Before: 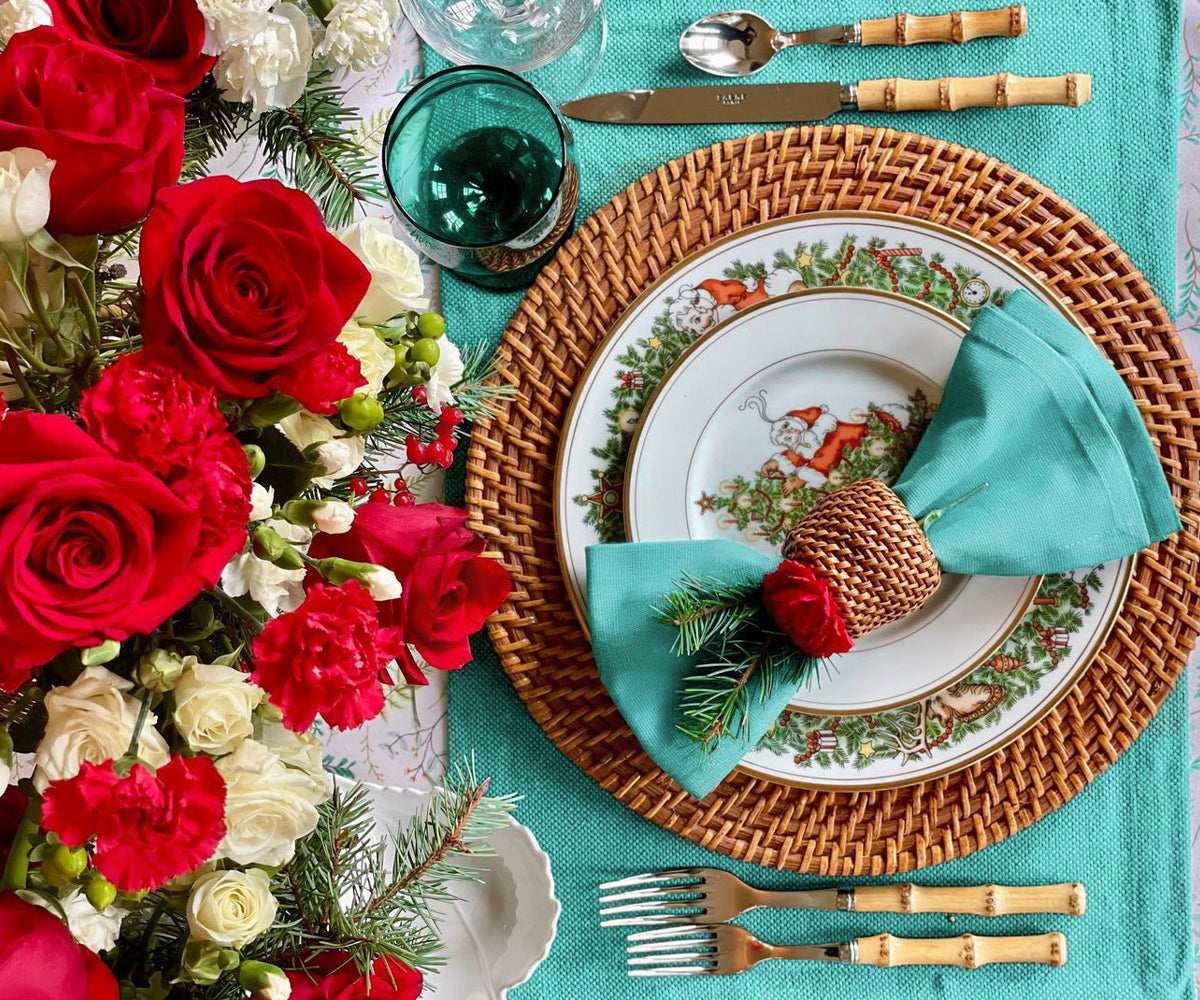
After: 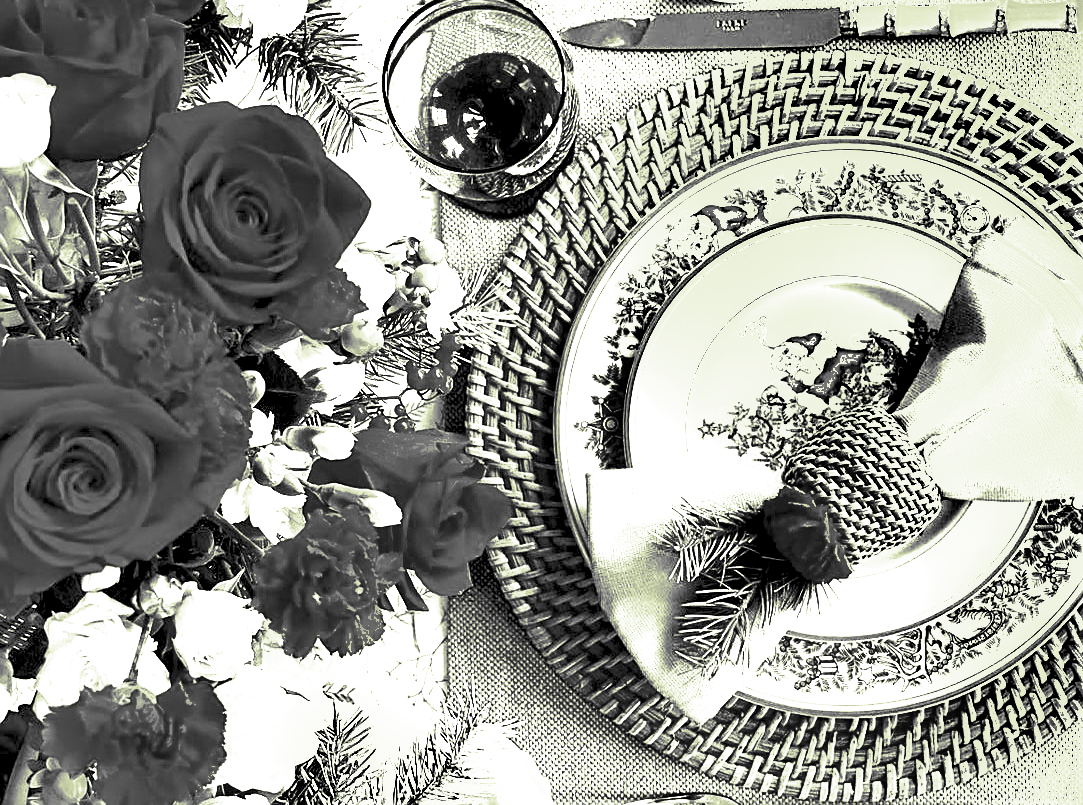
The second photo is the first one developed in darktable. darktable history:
exposure: black level correction 0.005, exposure 2.084 EV, compensate highlight preservation false
contrast brightness saturation: brightness 0.09, saturation 0.19
shadows and highlights: soften with gaussian
monochrome: a -4.13, b 5.16, size 1
sharpen: amount 0.575
crop: top 7.49%, right 9.717%, bottom 11.943%
split-toning: shadows › hue 290.82°, shadows › saturation 0.34, highlights › saturation 0.38, balance 0, compress 50%
